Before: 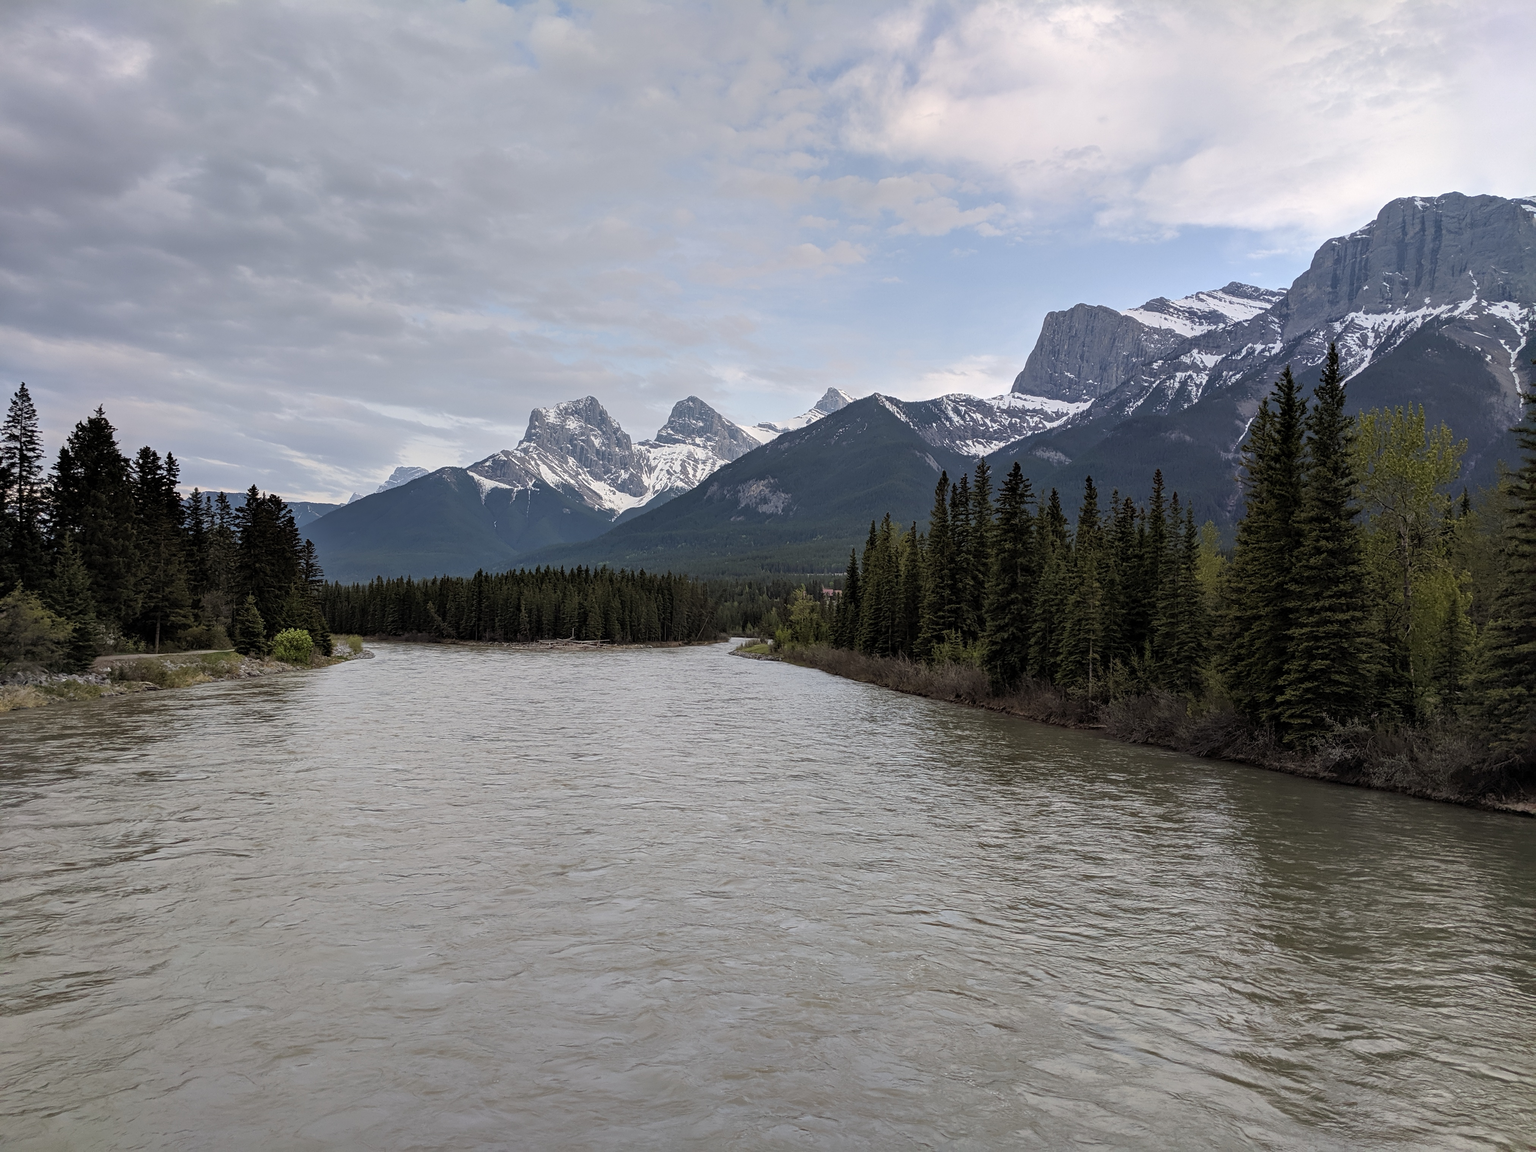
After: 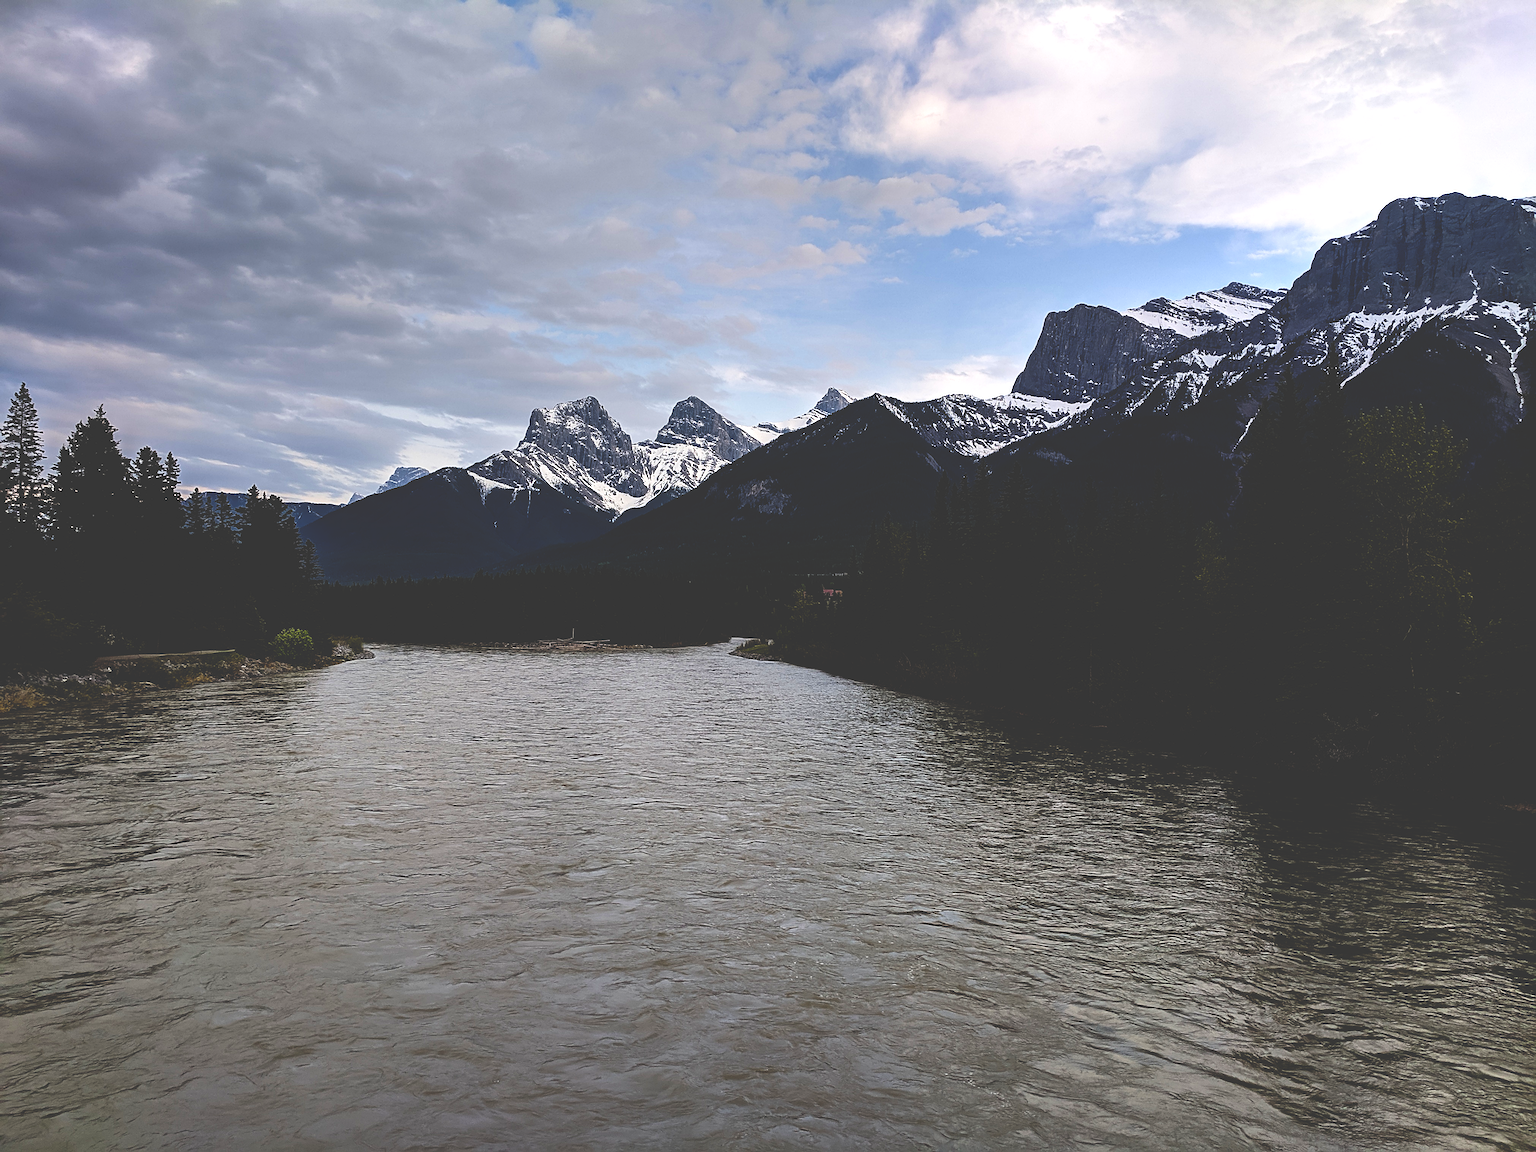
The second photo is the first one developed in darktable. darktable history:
sharpen: on, module defaults
base curve: curves: ch0 [(0, 0.036) (0.083, 0.04) (0.804, 1)], preserve colors none
